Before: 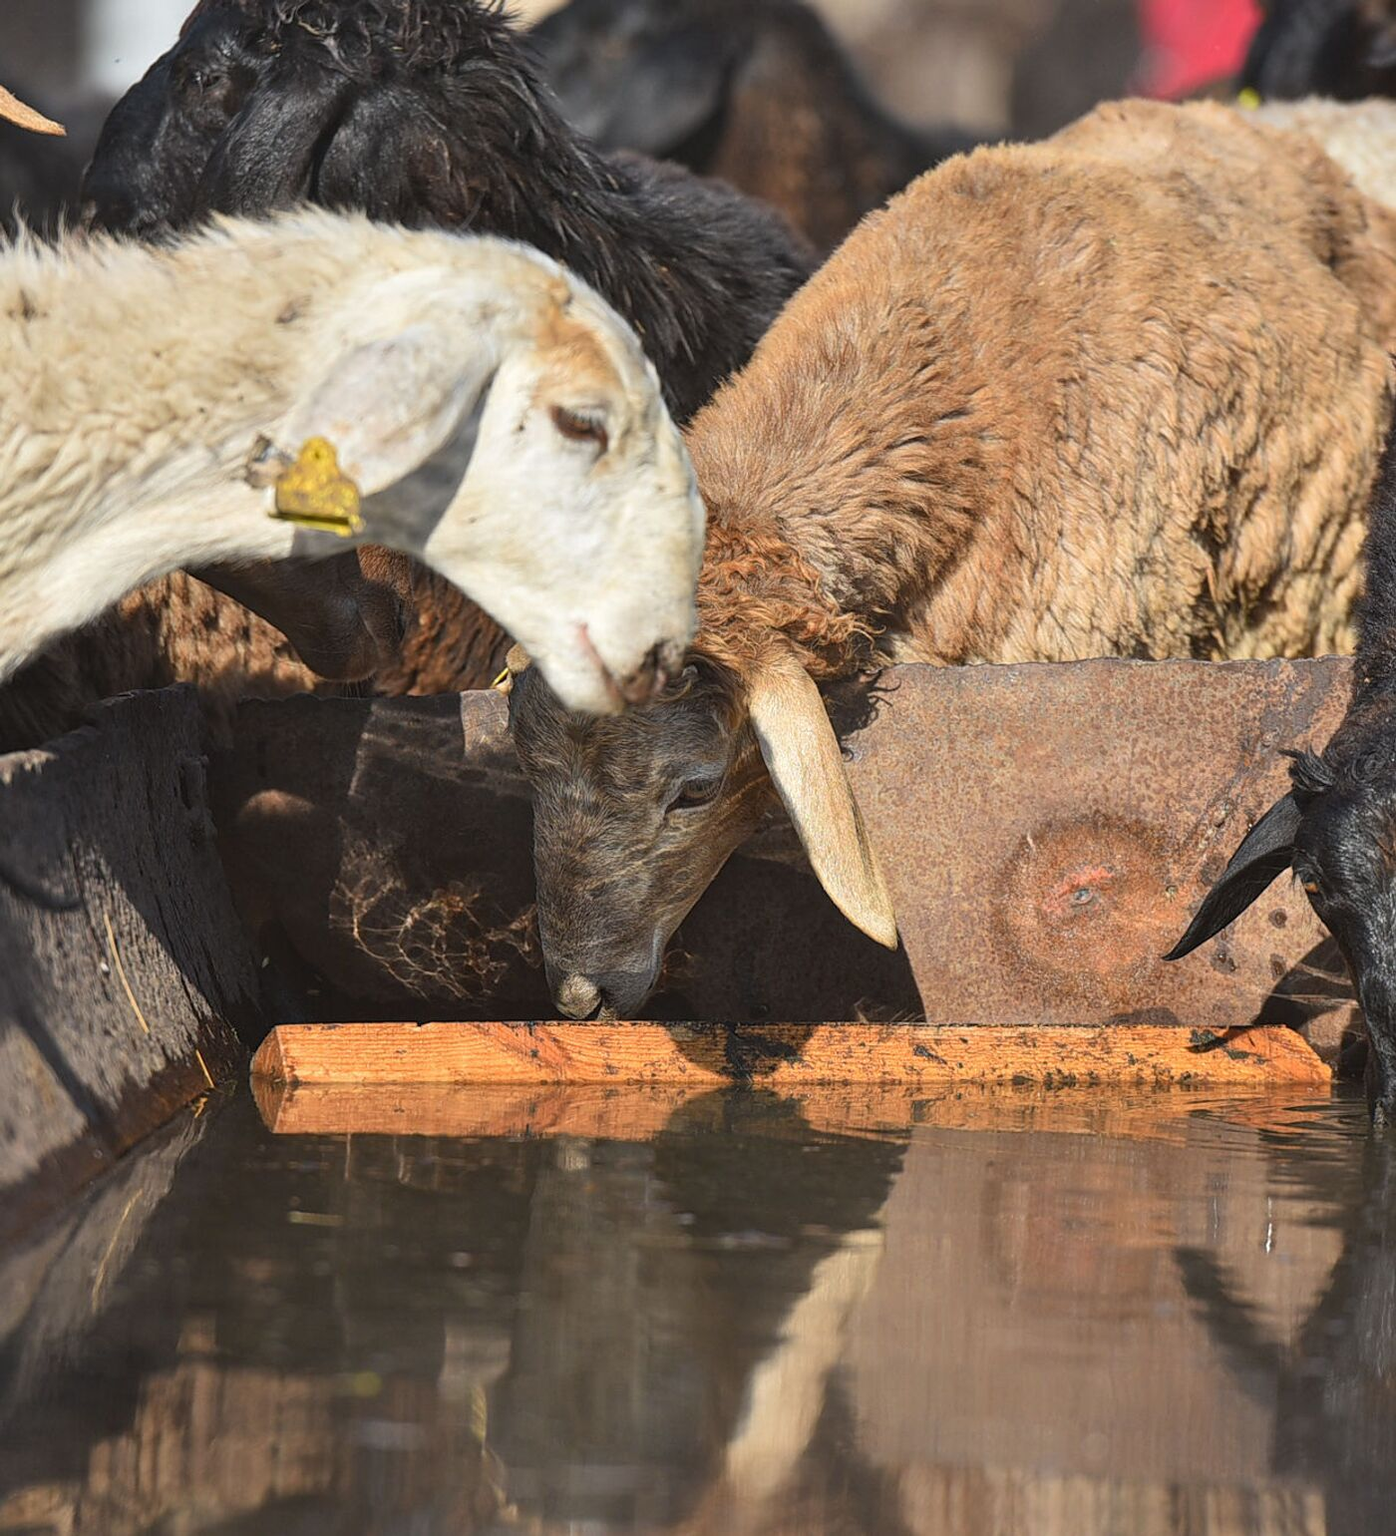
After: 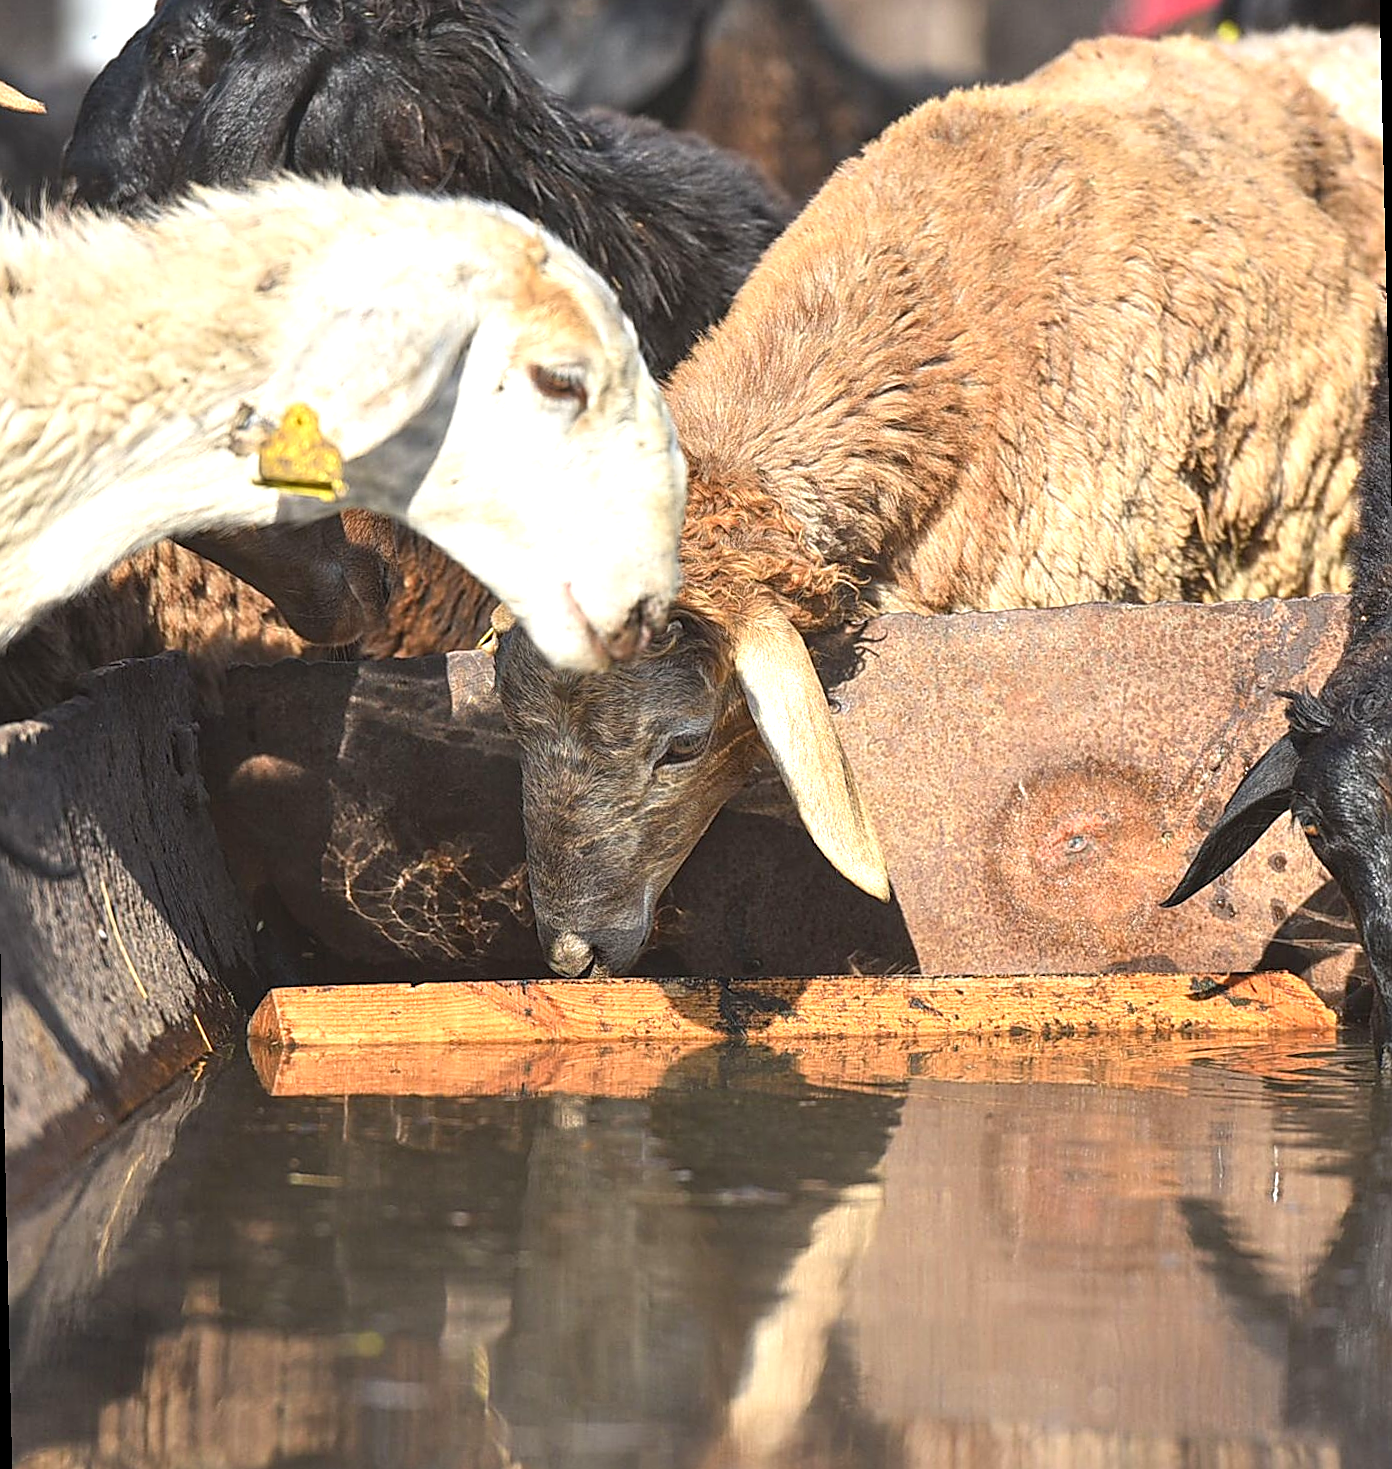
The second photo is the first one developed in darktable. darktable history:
exposure: exposure 0.722 EV, compensate highlight preservation false
sharpen: on, module defaults
rotate and perspective: rotation -1.32°, lens shift (horizontal) -0.031, crop left 0.015, crop right 0.985, crop top 0.047, crop bottom 0.982
